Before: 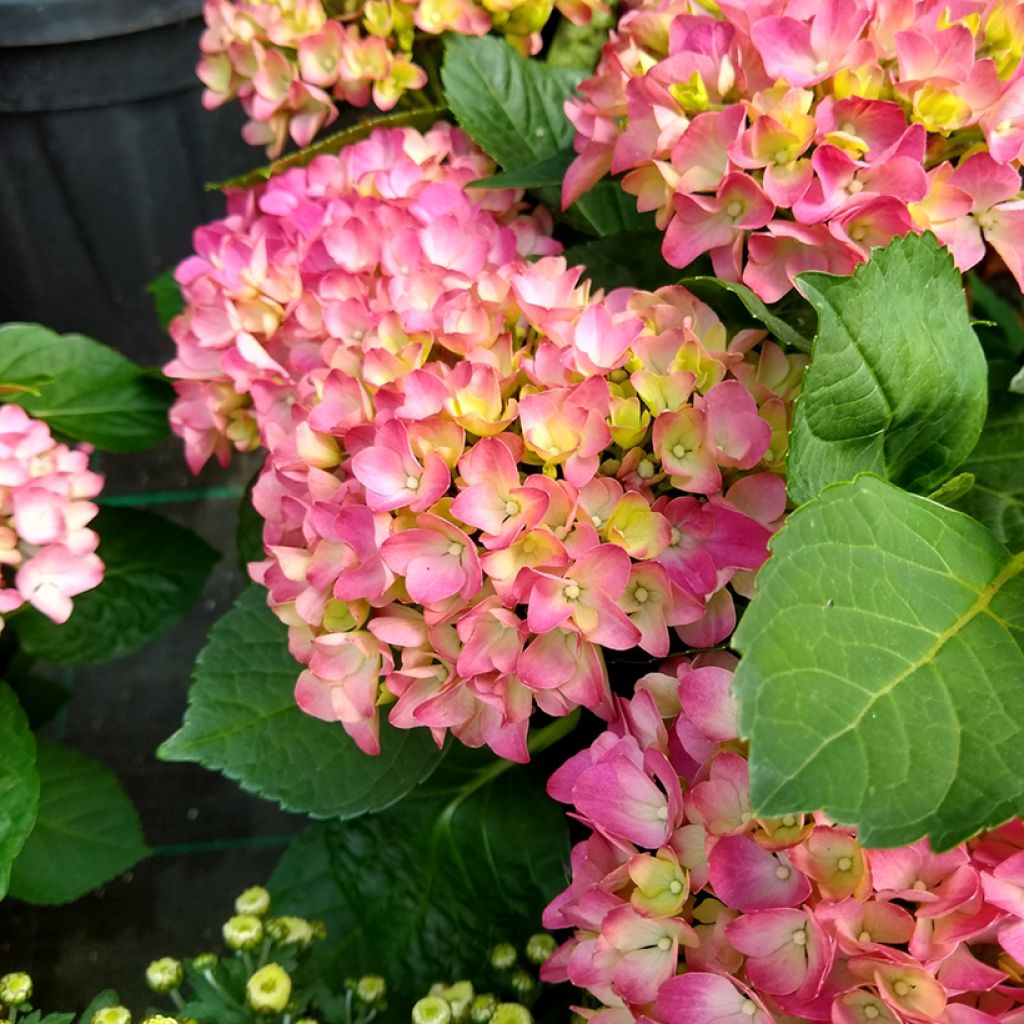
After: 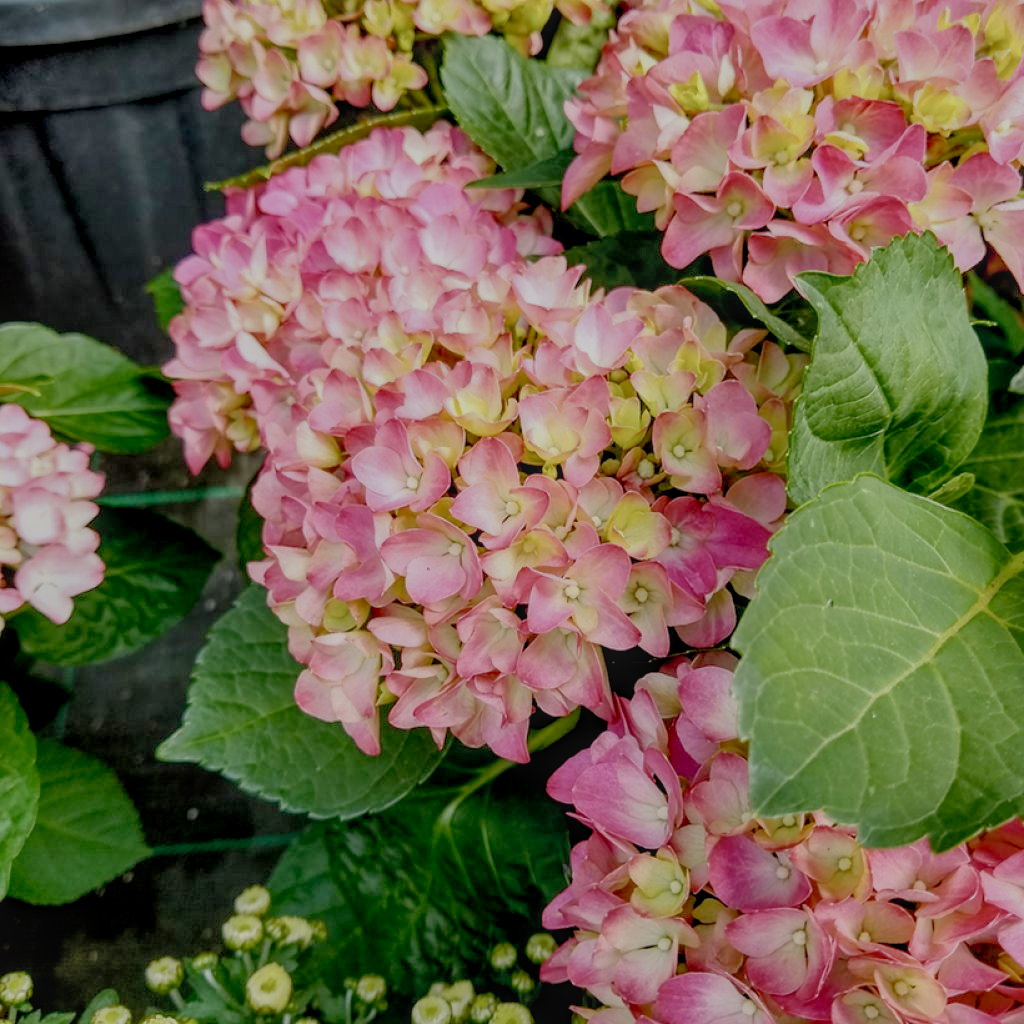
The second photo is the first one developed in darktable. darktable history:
exposure: exposure 0.076 EV, compensate exposure bias true, compensate highlight preservation false
local contrast: highlights 75%, shadows 55%, detail 176%, midtone range 0.213
filmic rgb: black relative exposure -6.99 EV, white relative exposure 6.05 EV, threshold 2.94 EV, target black luminance 0%, hardness 2.73, latitude 61.42%, contrast 0.705, highlights saturation mix 10.33%, shadows ↔ highlights balance -0.122%, add noise in highlights 0.001, preserve chrominance no, color science v3 (2019), use custom middle-gray values true, contrast in highlights soft, enable highlight reconstruction true
